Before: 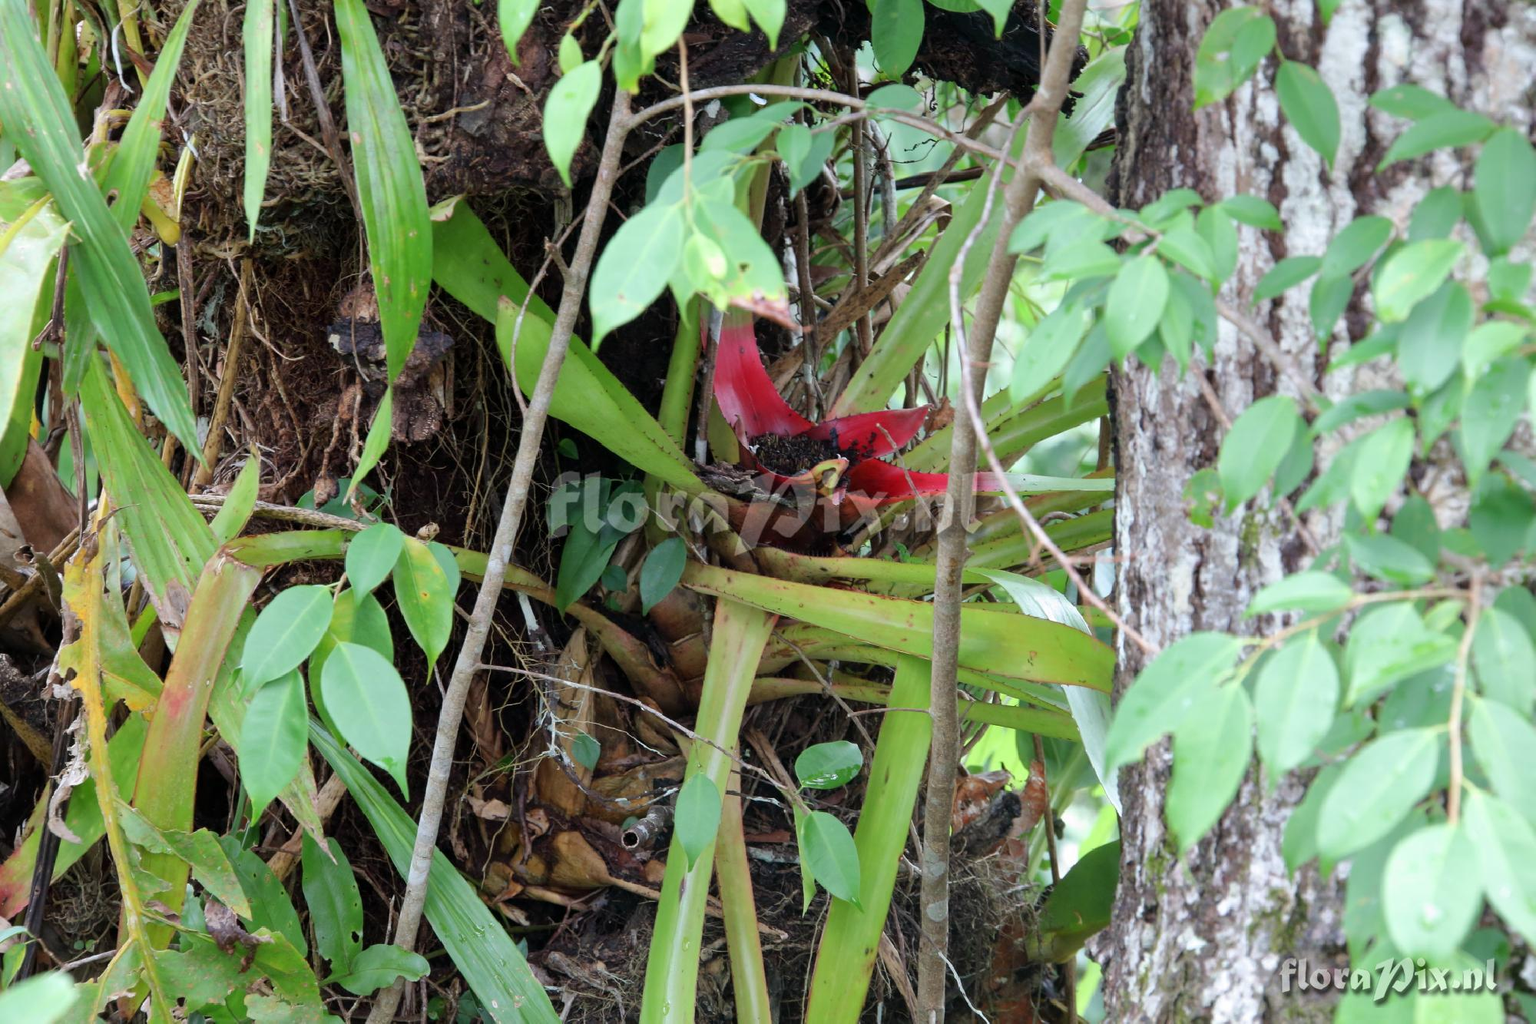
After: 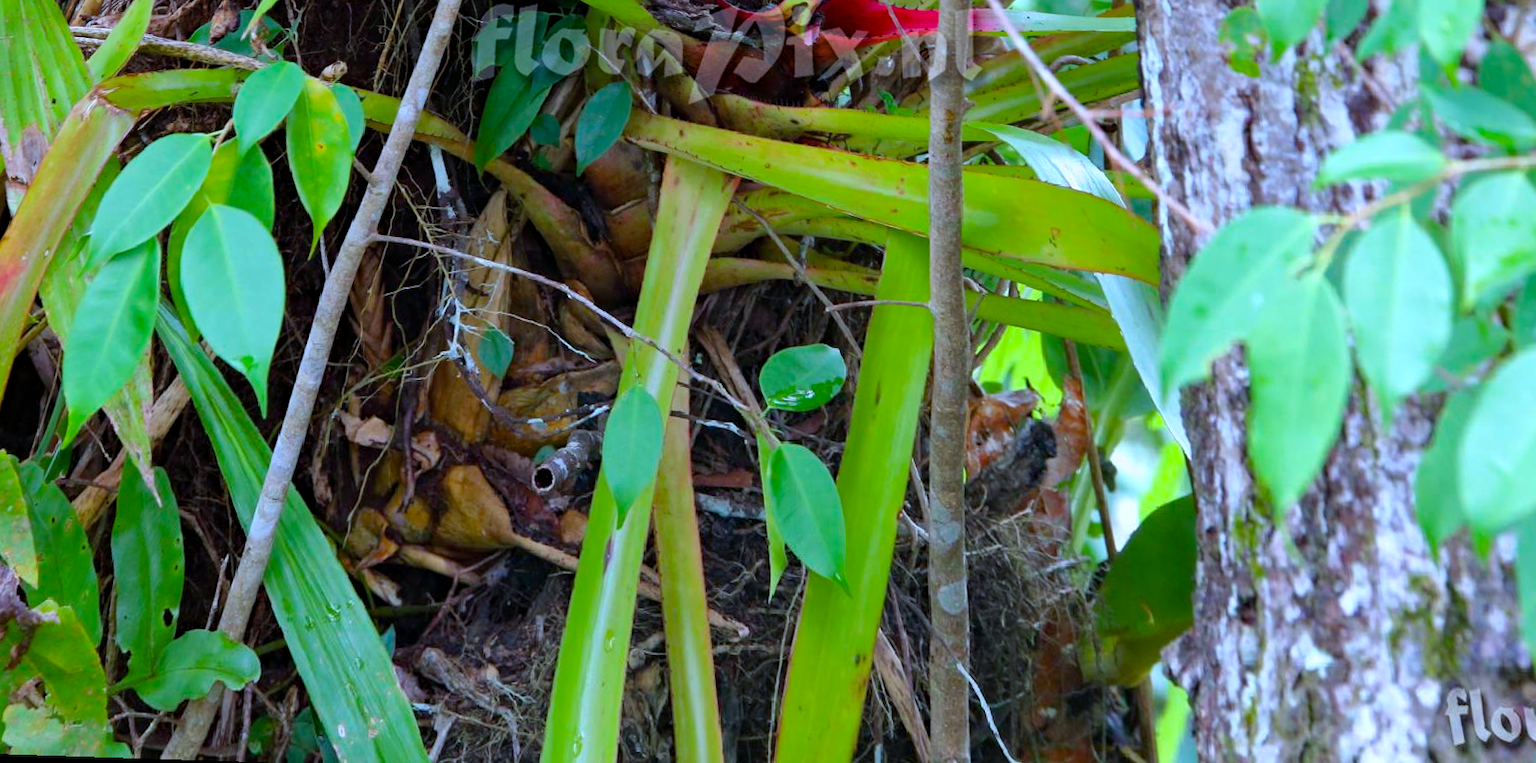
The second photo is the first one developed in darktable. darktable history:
white balance: red 0.926, green 1.003, blue 1.133
rotate and perspective: rotation 0.72°, lens shift (vertical) -0.352, lens shift (horizontal) -0.051, crop left 0.152, crop right 0.859, crop top 0.019, crop bottom 0.964
color balance rgb: linear chroma grading › global chroma 15%, perceptual saturation grading › global saturation 30%
haze removal: compatibility mode true, adaptive false
crop and rotate: top 36.435%
